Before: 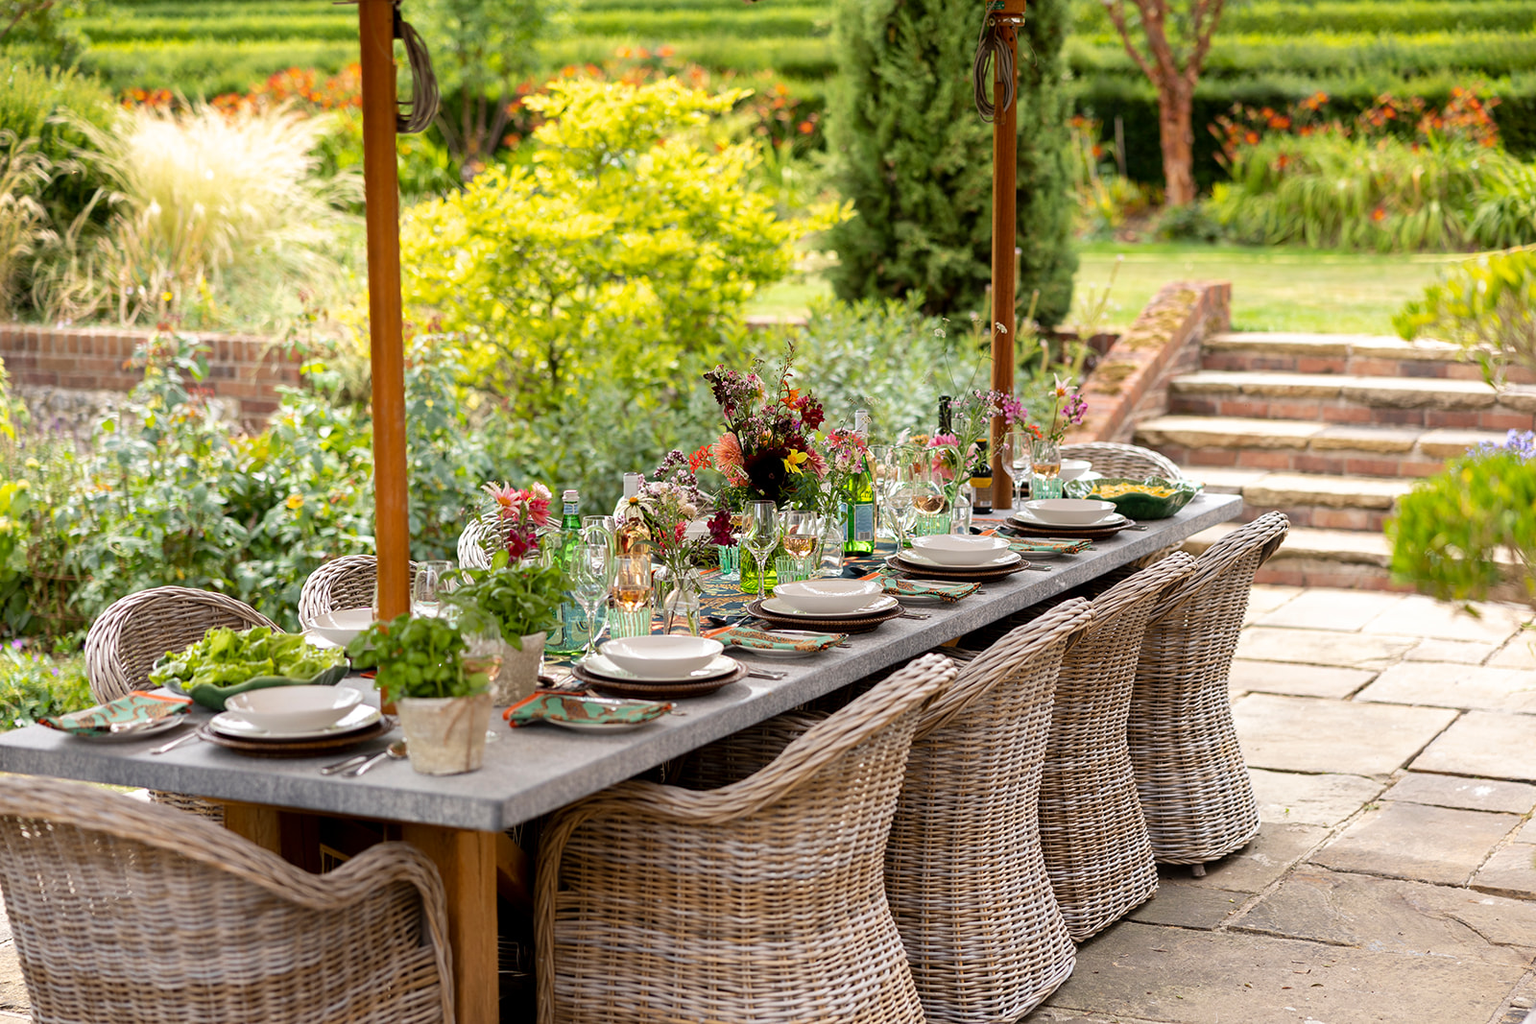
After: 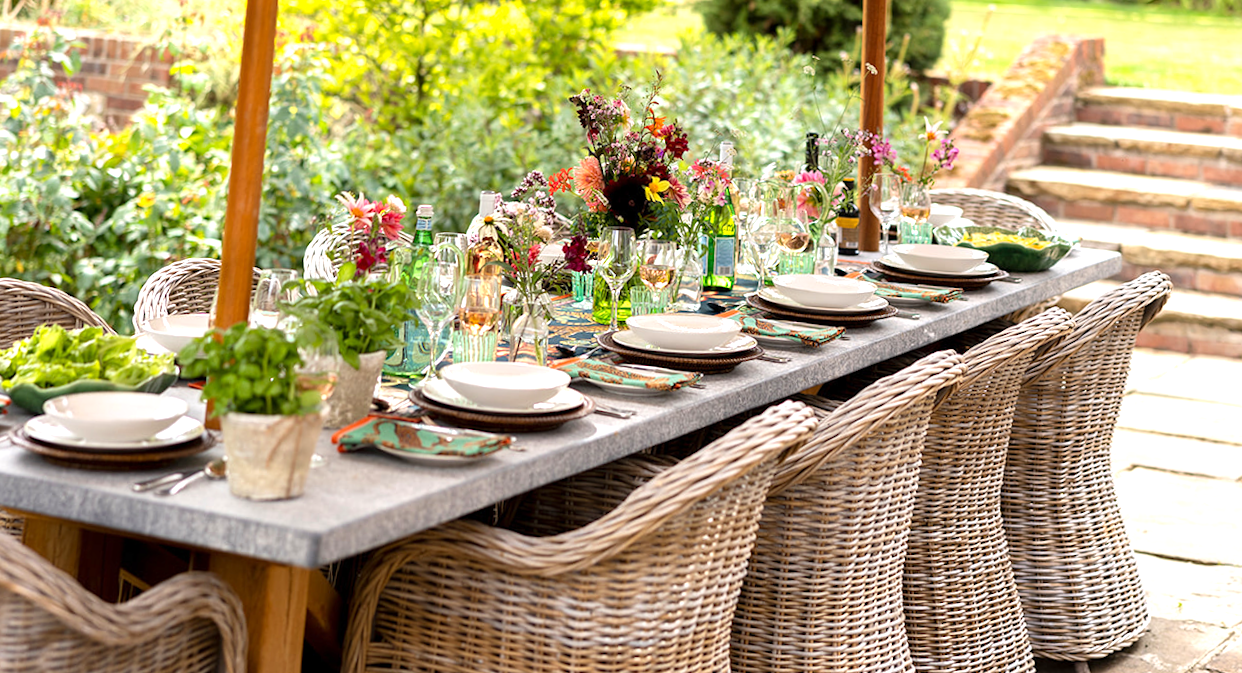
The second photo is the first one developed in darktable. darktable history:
crop and rotate: angle -3.37°, left 9.79%, top 20.73%, right 12.42%, bottom 11.82%
rotate and perspective: rotation 0.128°, lens shift (vertical) -0.181, lens shift (horizontal) -0.044, shear 0.001, automatic cropping off
exposure: exposure 0.6 EV, compensate highlight preservation false
tone equalizer: on, module defaults
